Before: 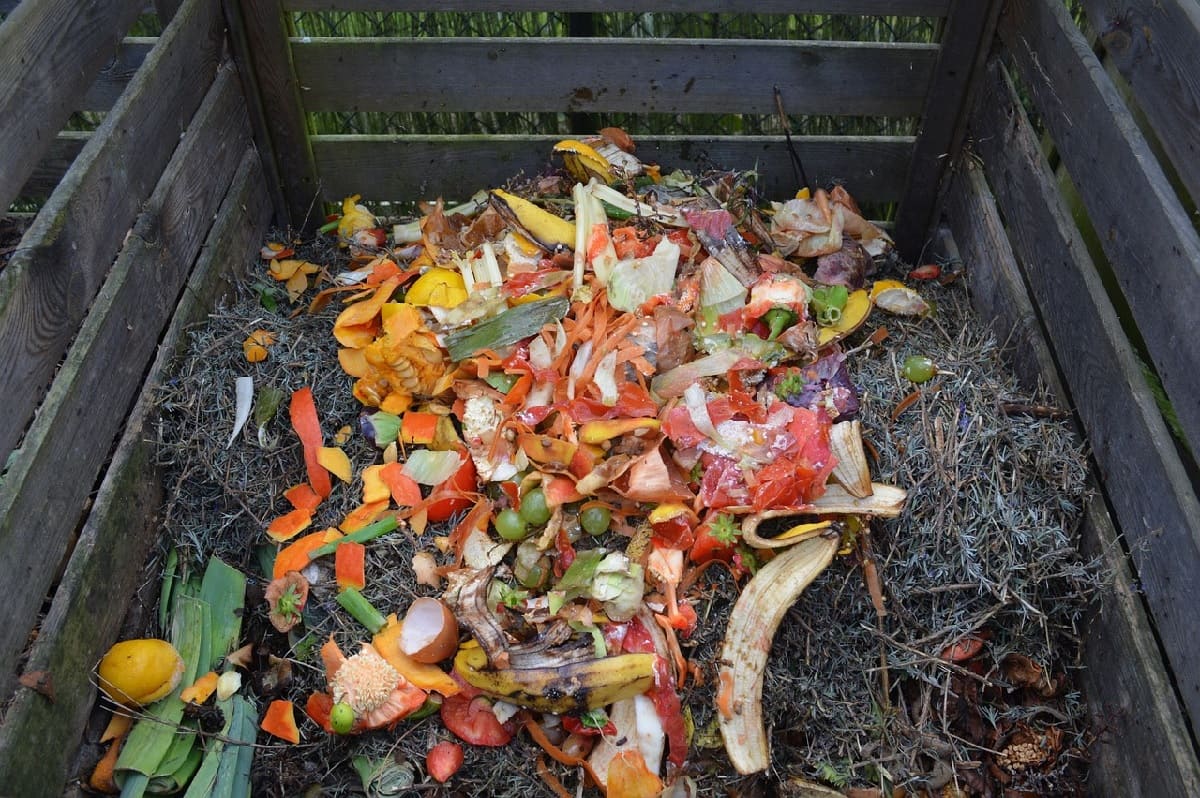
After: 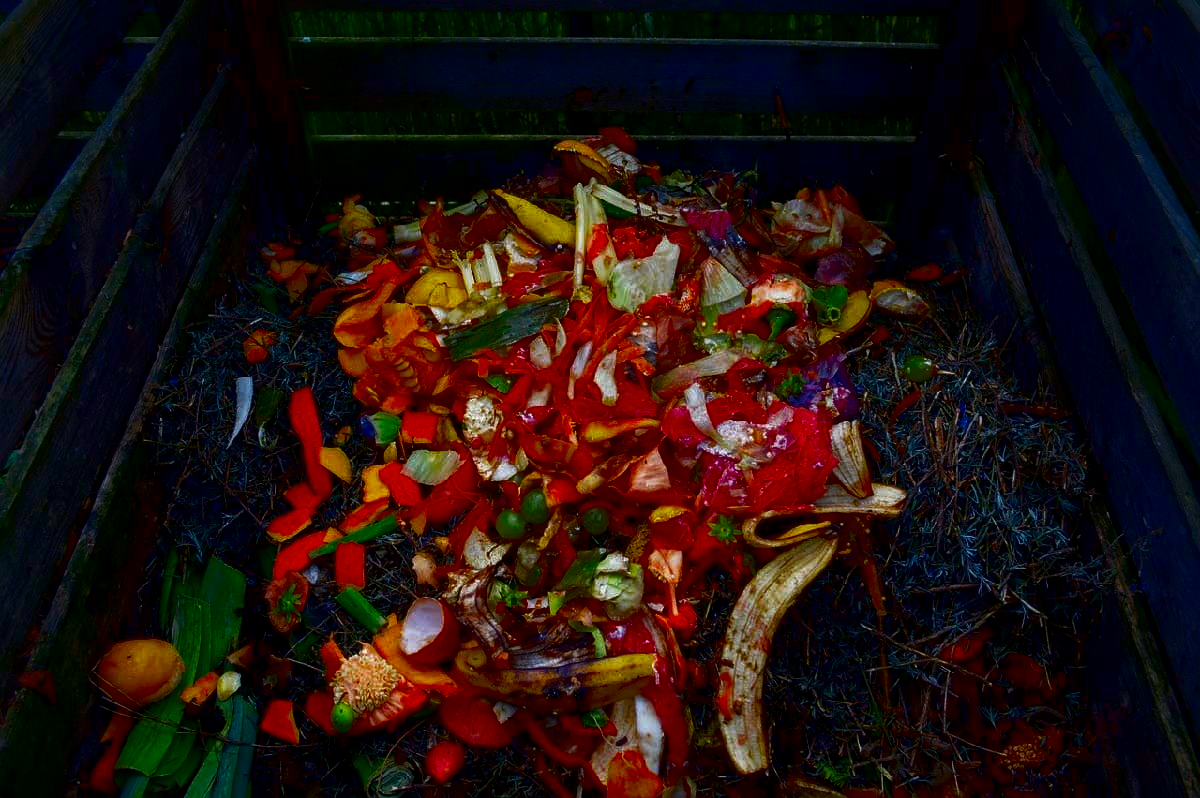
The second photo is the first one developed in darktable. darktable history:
local contrast: on, module defaults
contrast brightness saturation: brightness -0.995, saturation 0.985
